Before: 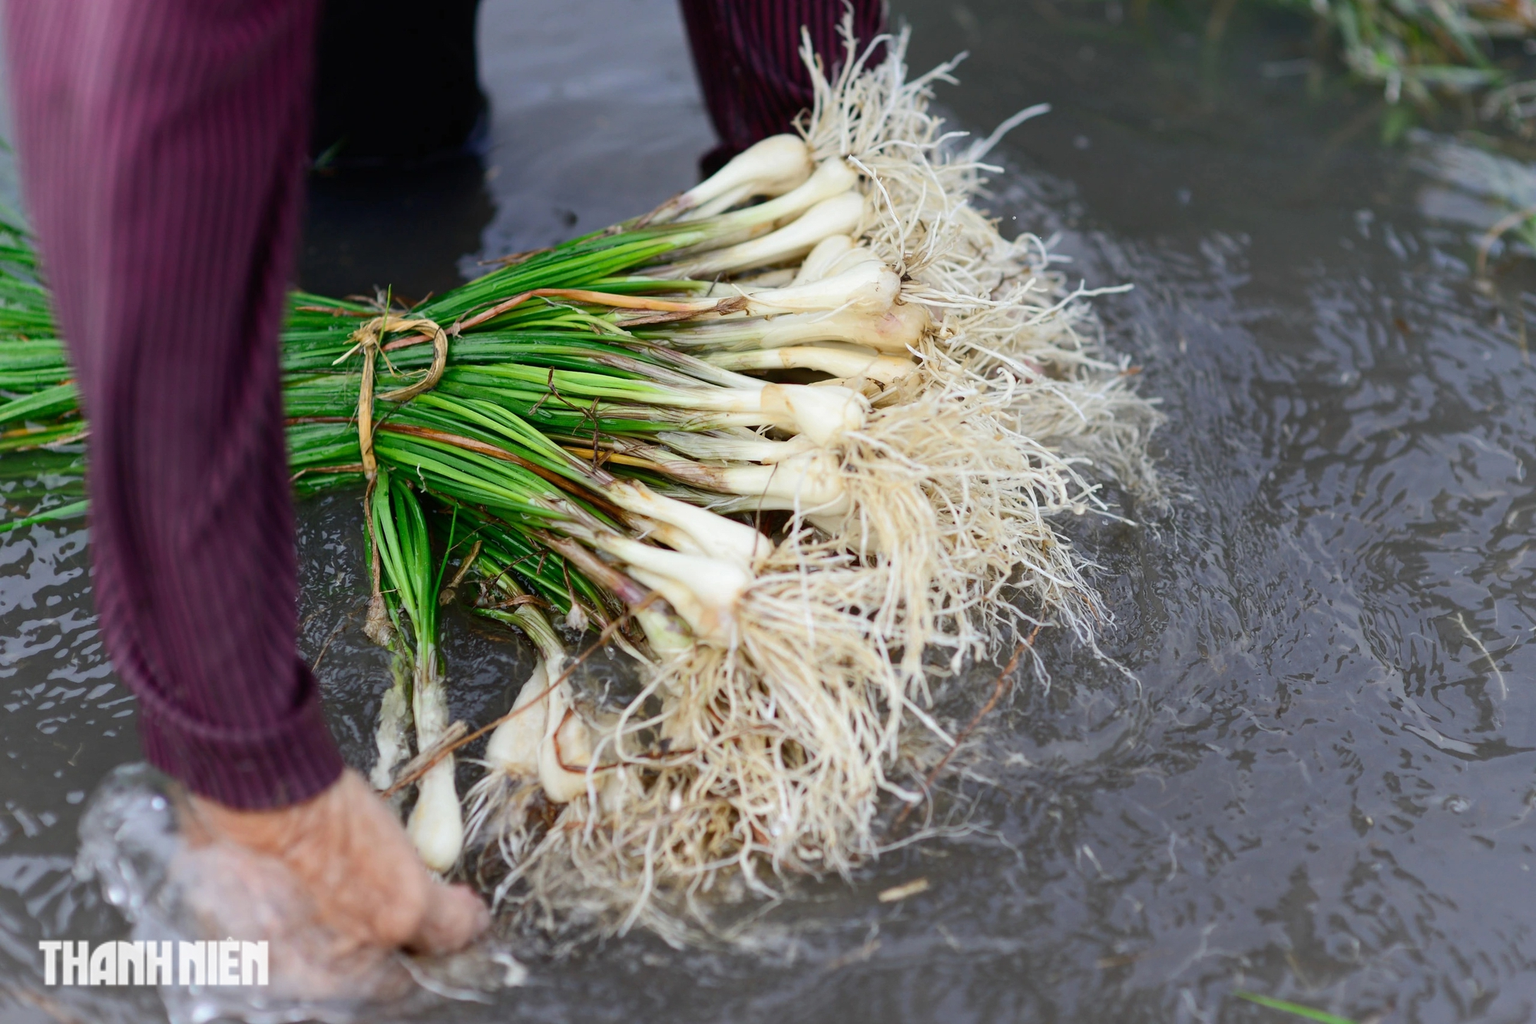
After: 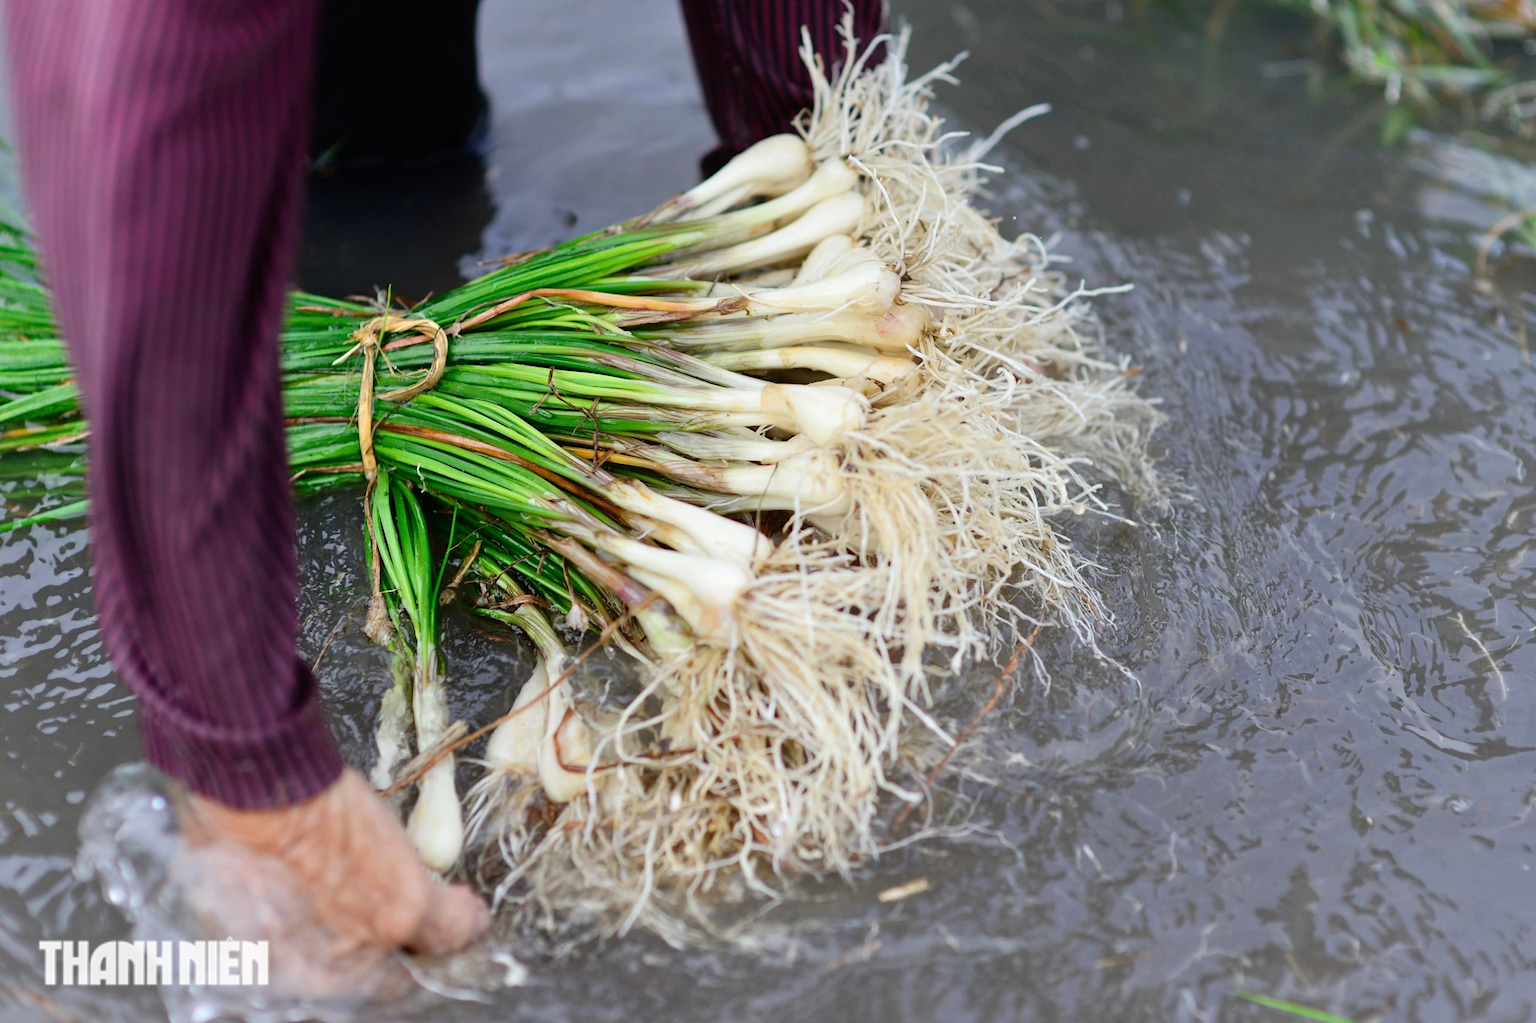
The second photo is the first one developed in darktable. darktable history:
tone equalizer: -8 EV 0.015 EV, -7 EV -0.031 EV, -6 EV 0.007 EV, -5 EV 0.037 EV, -4 EV 0.311 EV, -3 EV 0.638 EV, -2 EV 0.567 EV, -1 EV 0.196 EV, +0 EV 0.031 EV
